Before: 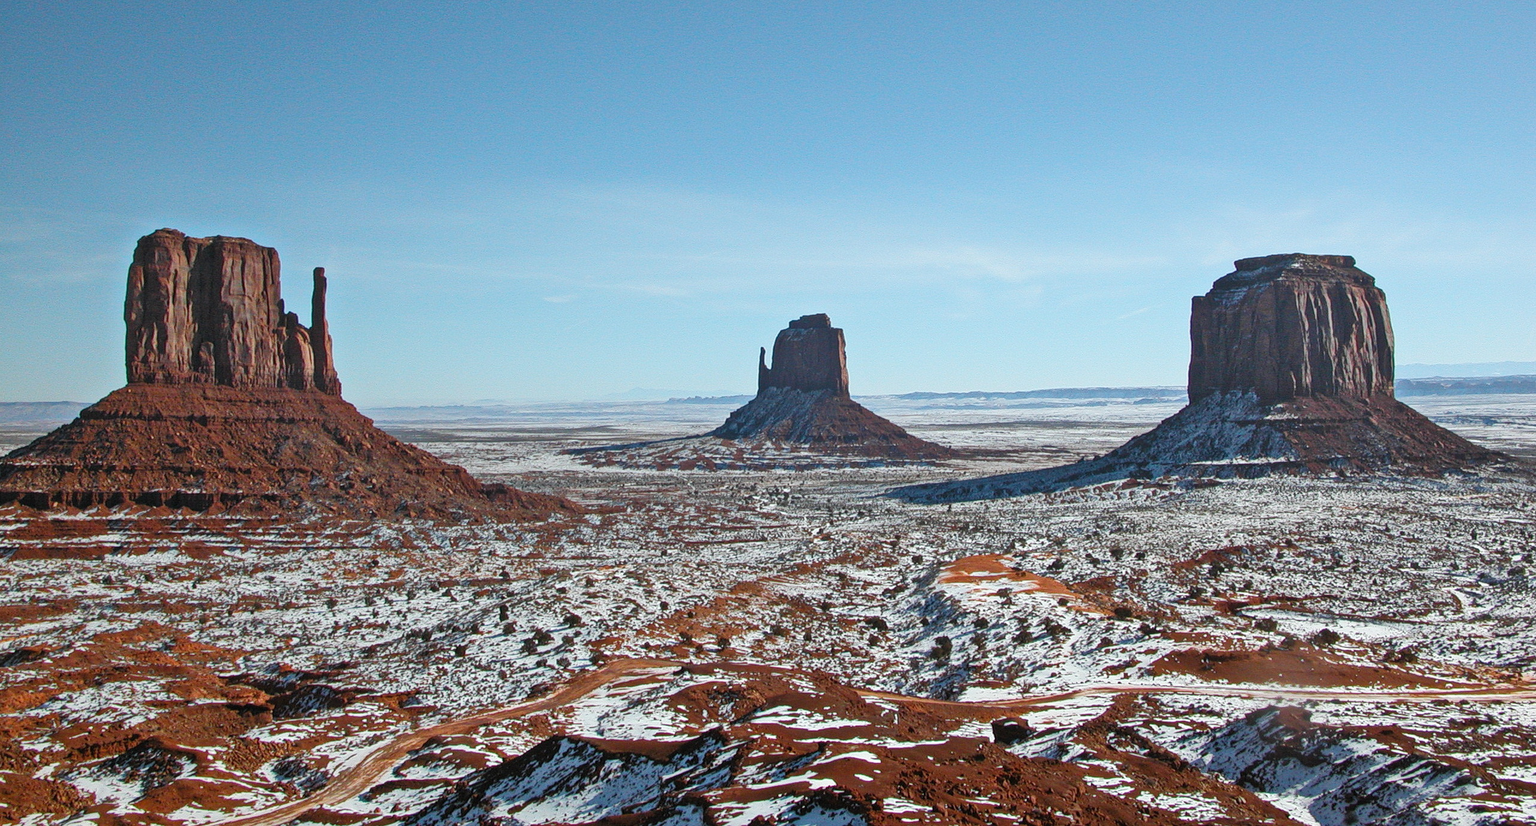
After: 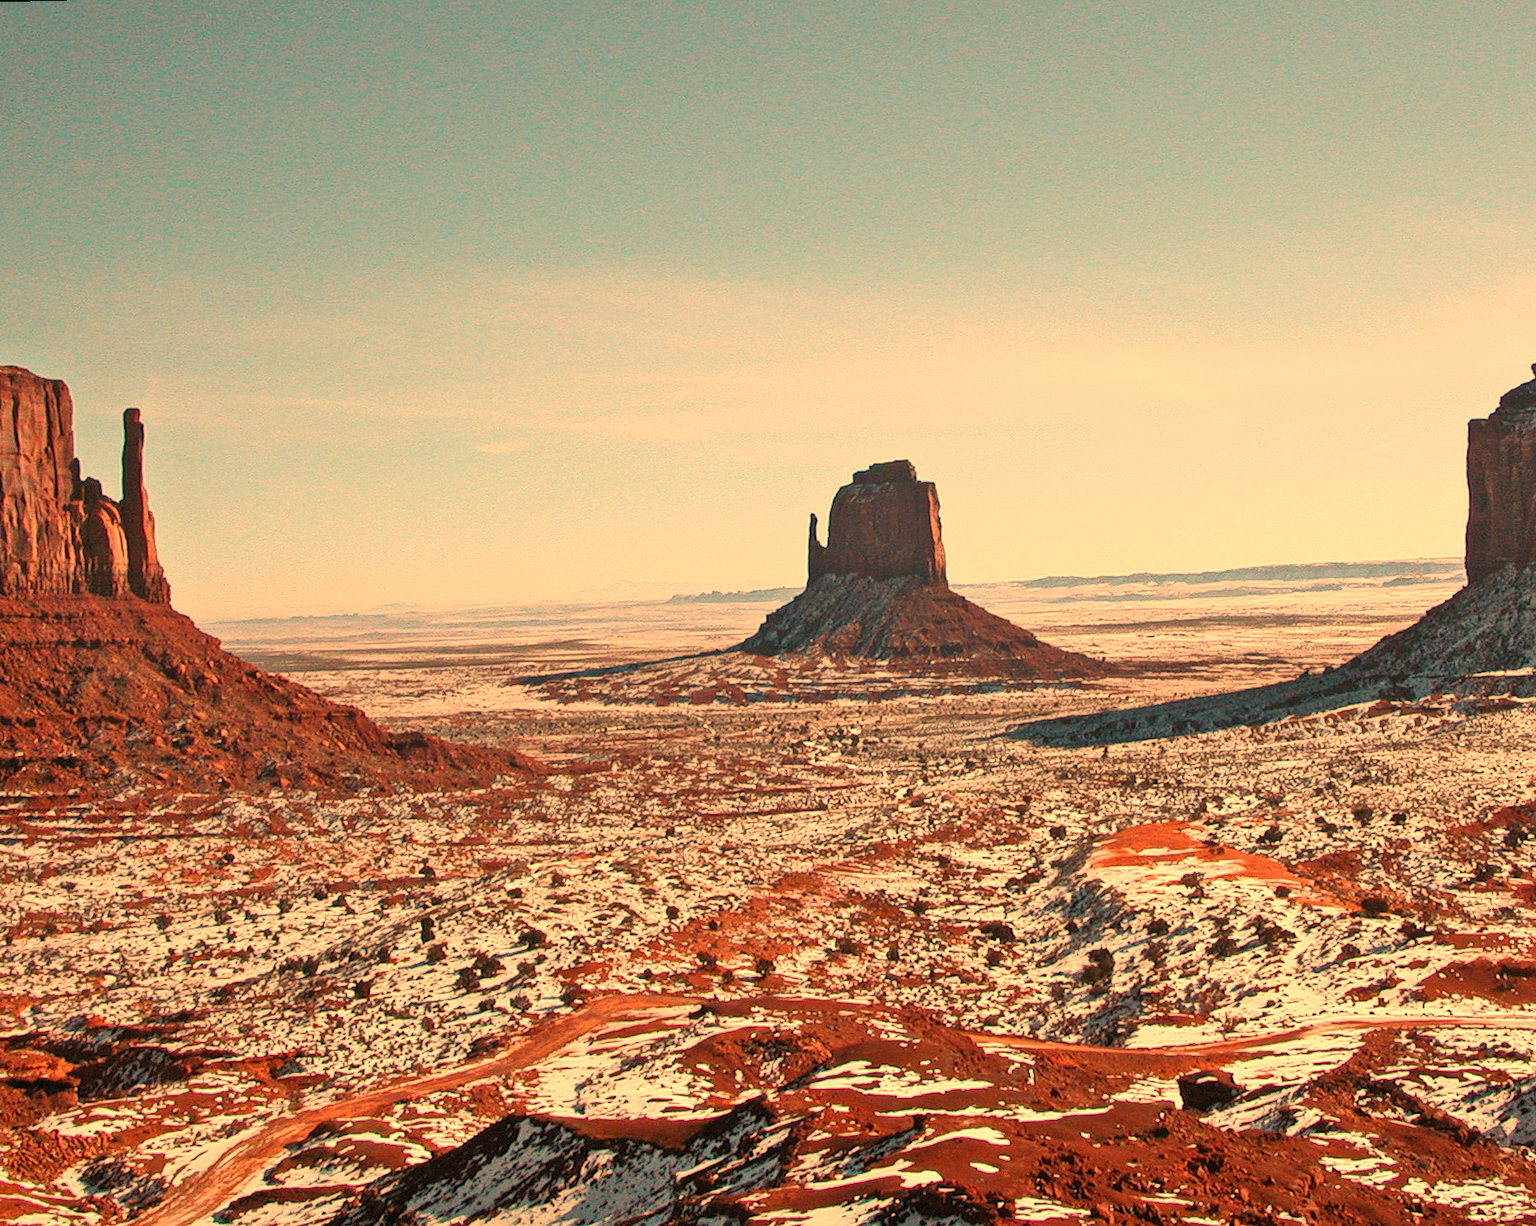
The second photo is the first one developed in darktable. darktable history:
crop and rotate: left 14.292%, right 19.041%
white balance: red 1.467, blue 0.684
rotate and perspective: rotation -1.42°, crop left 0.016, crop right 0.984, crop top 0.035, crop bottom 0.965
